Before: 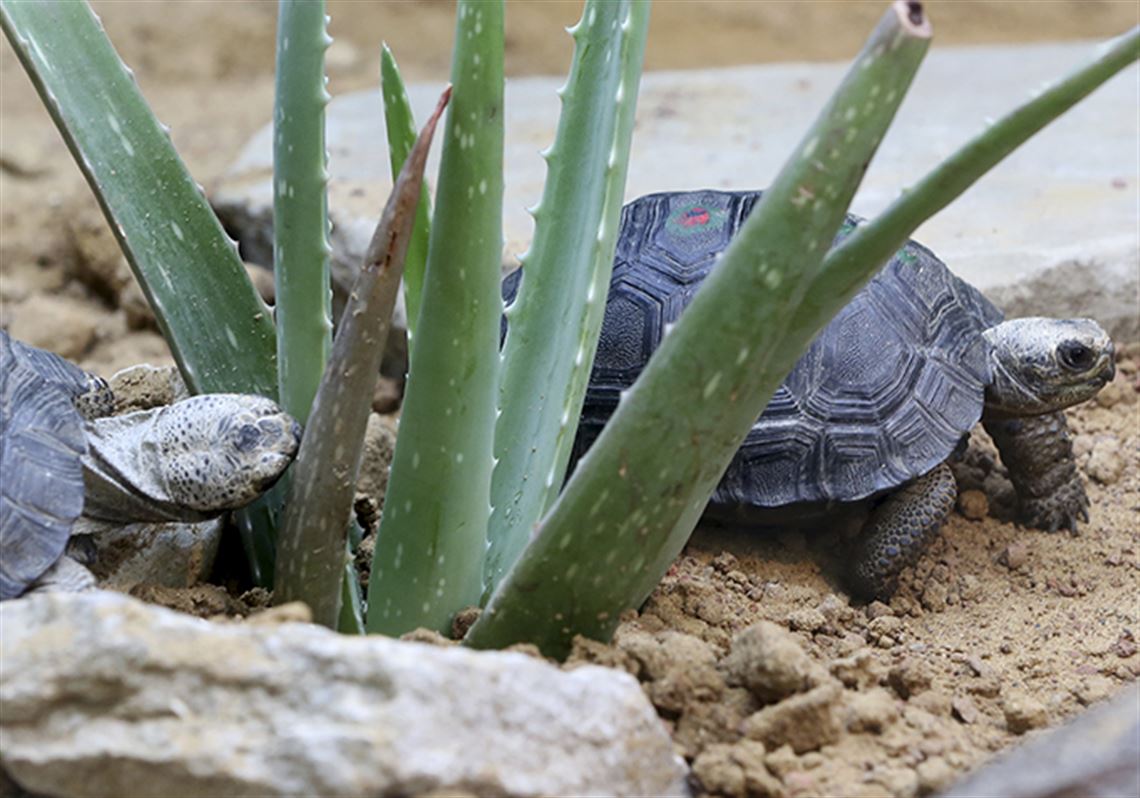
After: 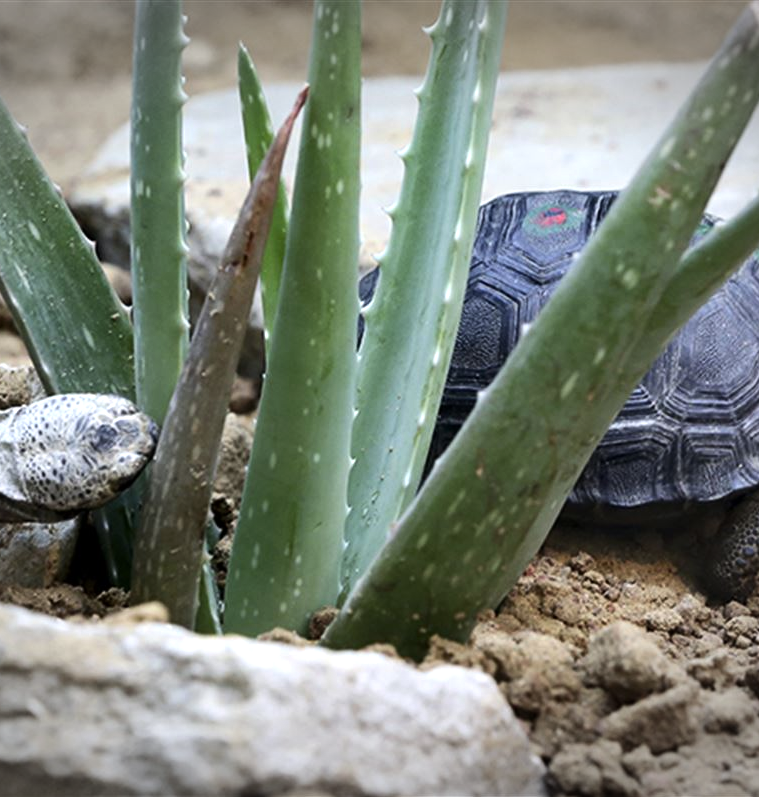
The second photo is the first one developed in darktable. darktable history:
vignetting: fall-off start 99.2%, width/height ratio 1.304
crop and rotate: left 12.544%, right 20.861%
tone equalizer: -8 EV -0.434 EV, -7 EV -0.388 EV, -6 EV -0.363 EV, -5 EV -0.23 EV, -3 EV 0.225 EV, -2 EV 0.358 EV, -1 EV 0.407 EV, +0 EV 0.416 EV, edges refinement/feathering 500, mask exposure compensation -1.57 EV, preserve details no
